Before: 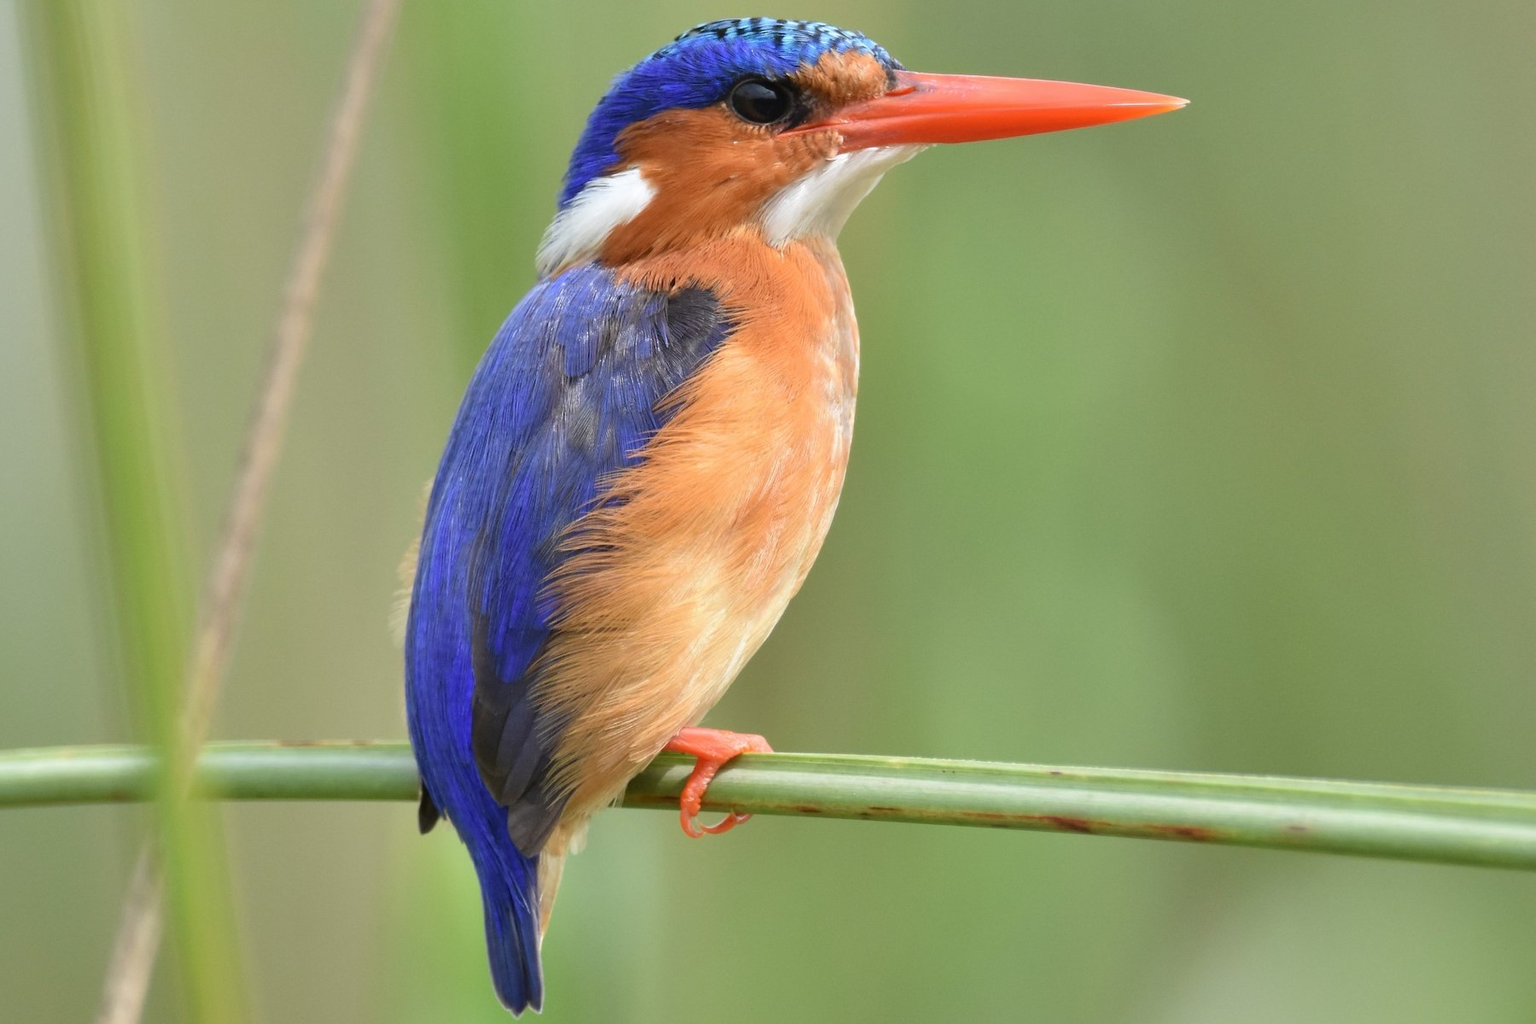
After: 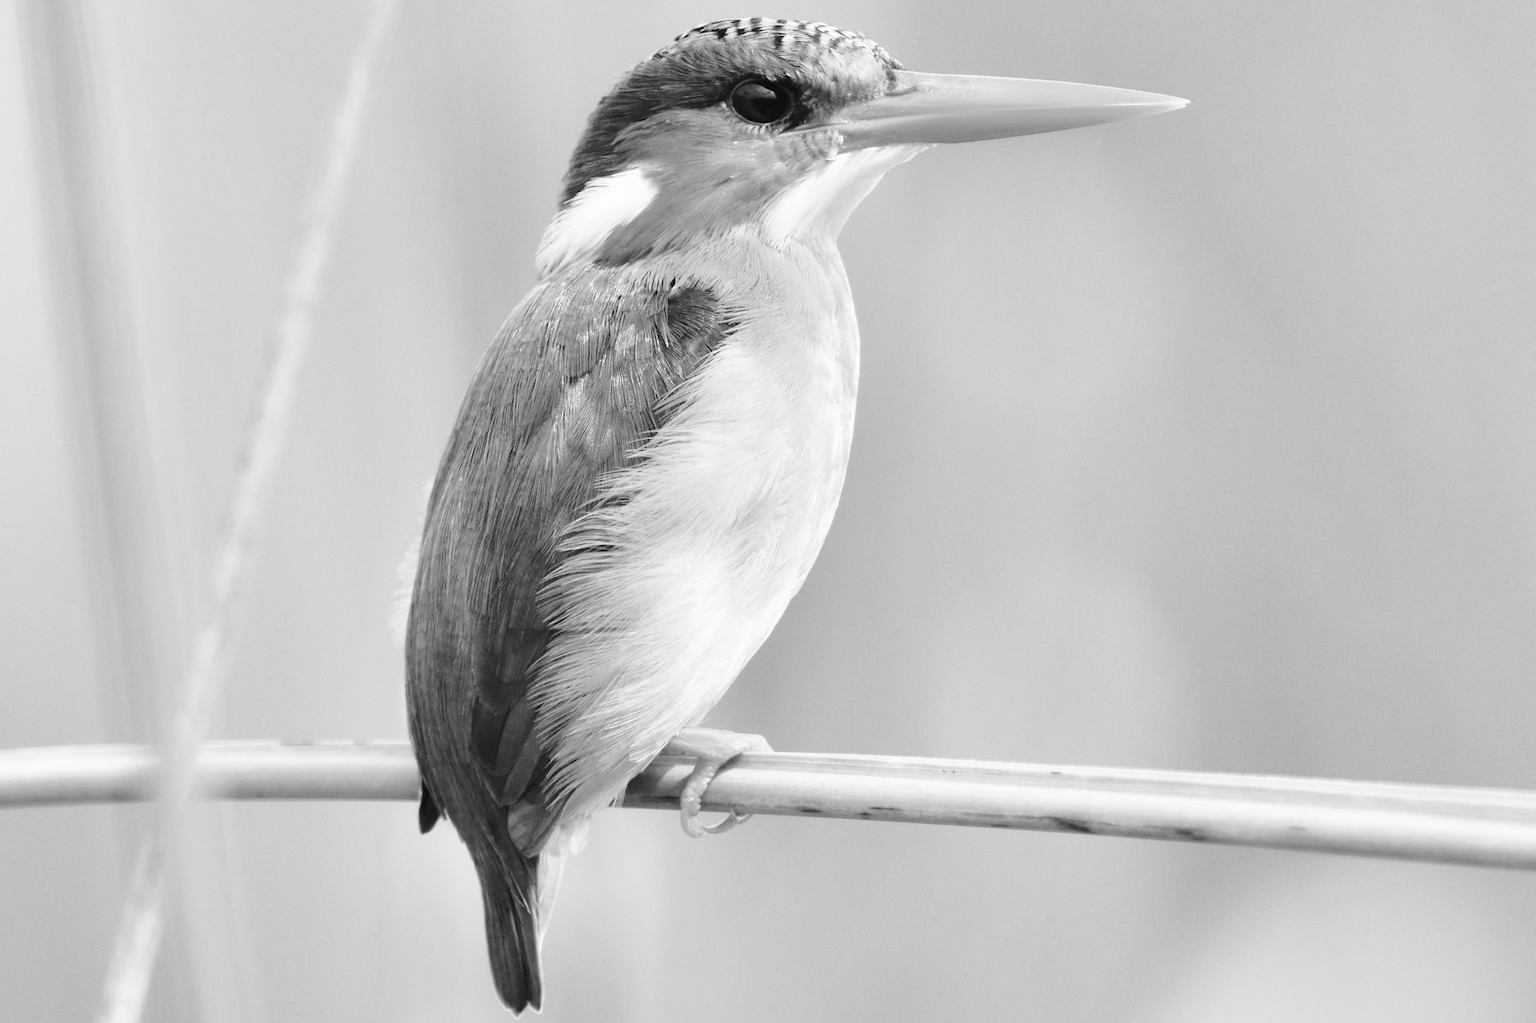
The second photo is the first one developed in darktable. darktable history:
monochrome: on, module defaults
base curve: curves: ch0 [(0, 0) (0.032, 0.037) (0.105, 0.228) (0.435, 0.76) (0.856, 0.983) (1, 1)], preserve colors none
